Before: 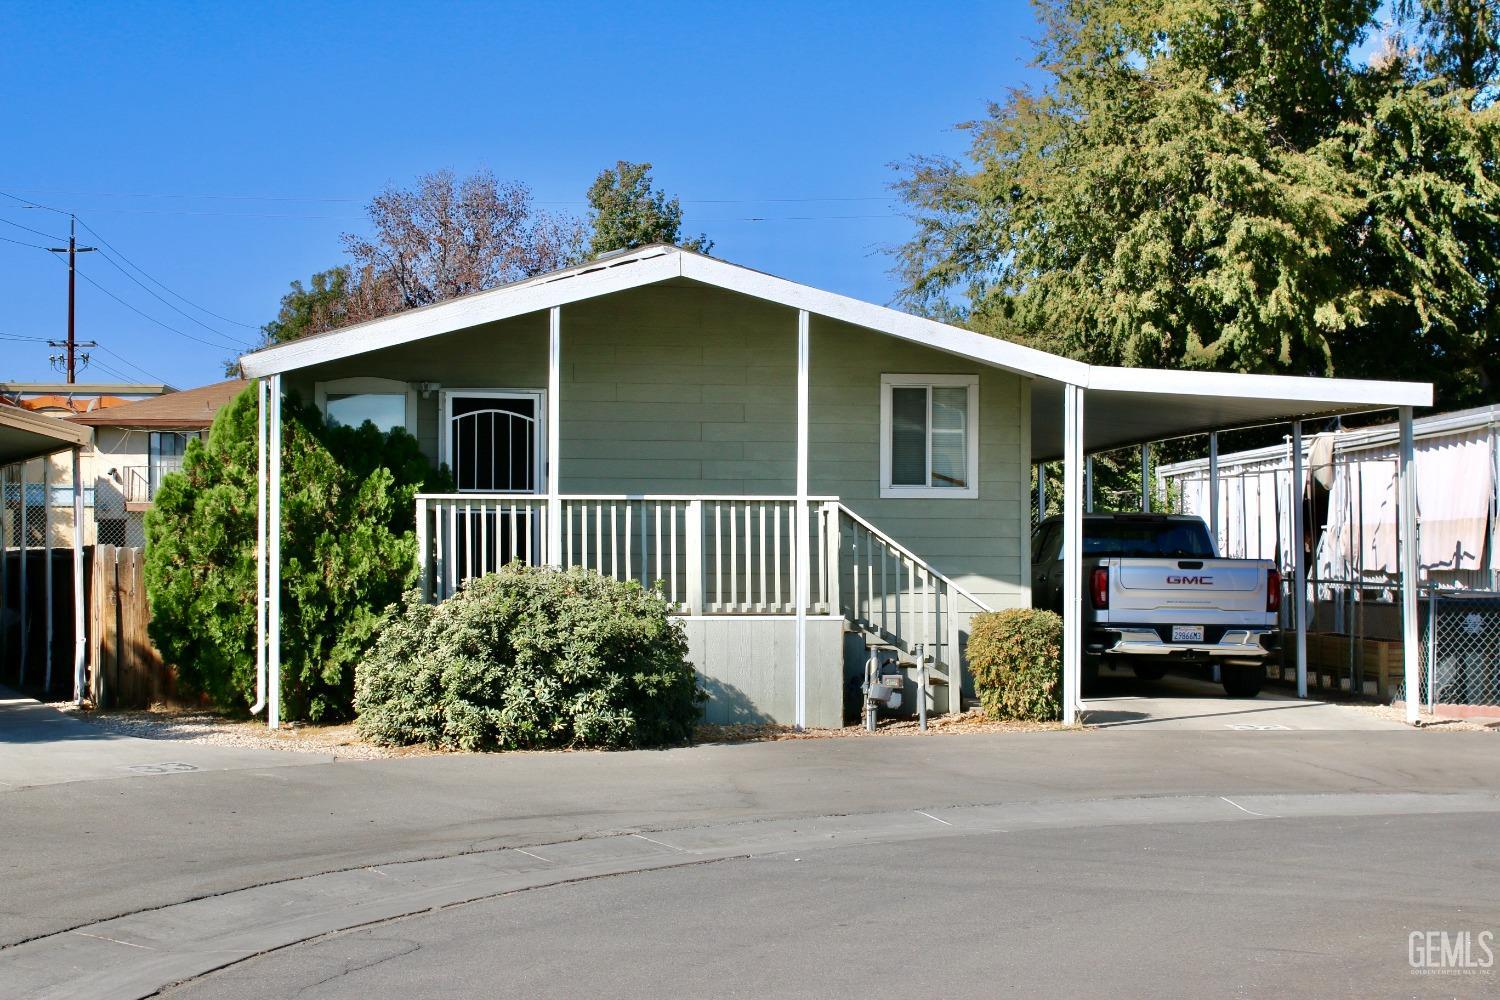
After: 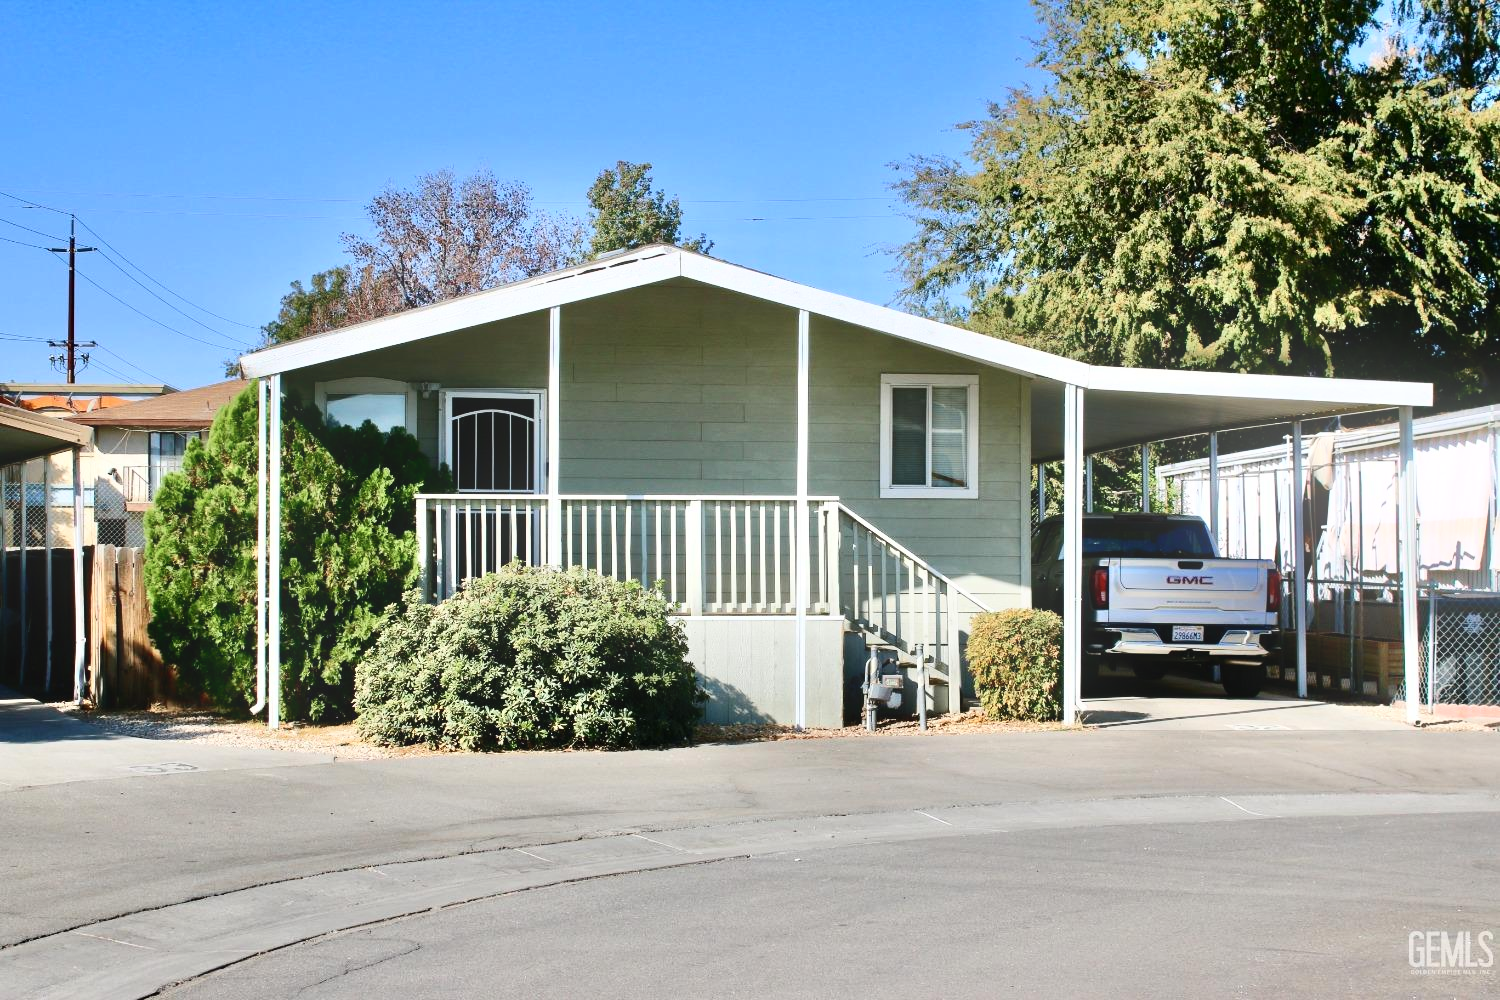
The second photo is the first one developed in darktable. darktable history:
contrast brightness saturation: contrast 0.24, brightness 0.09
bloom: size 13.65%, threshold 98.39%, strength 4.82%
